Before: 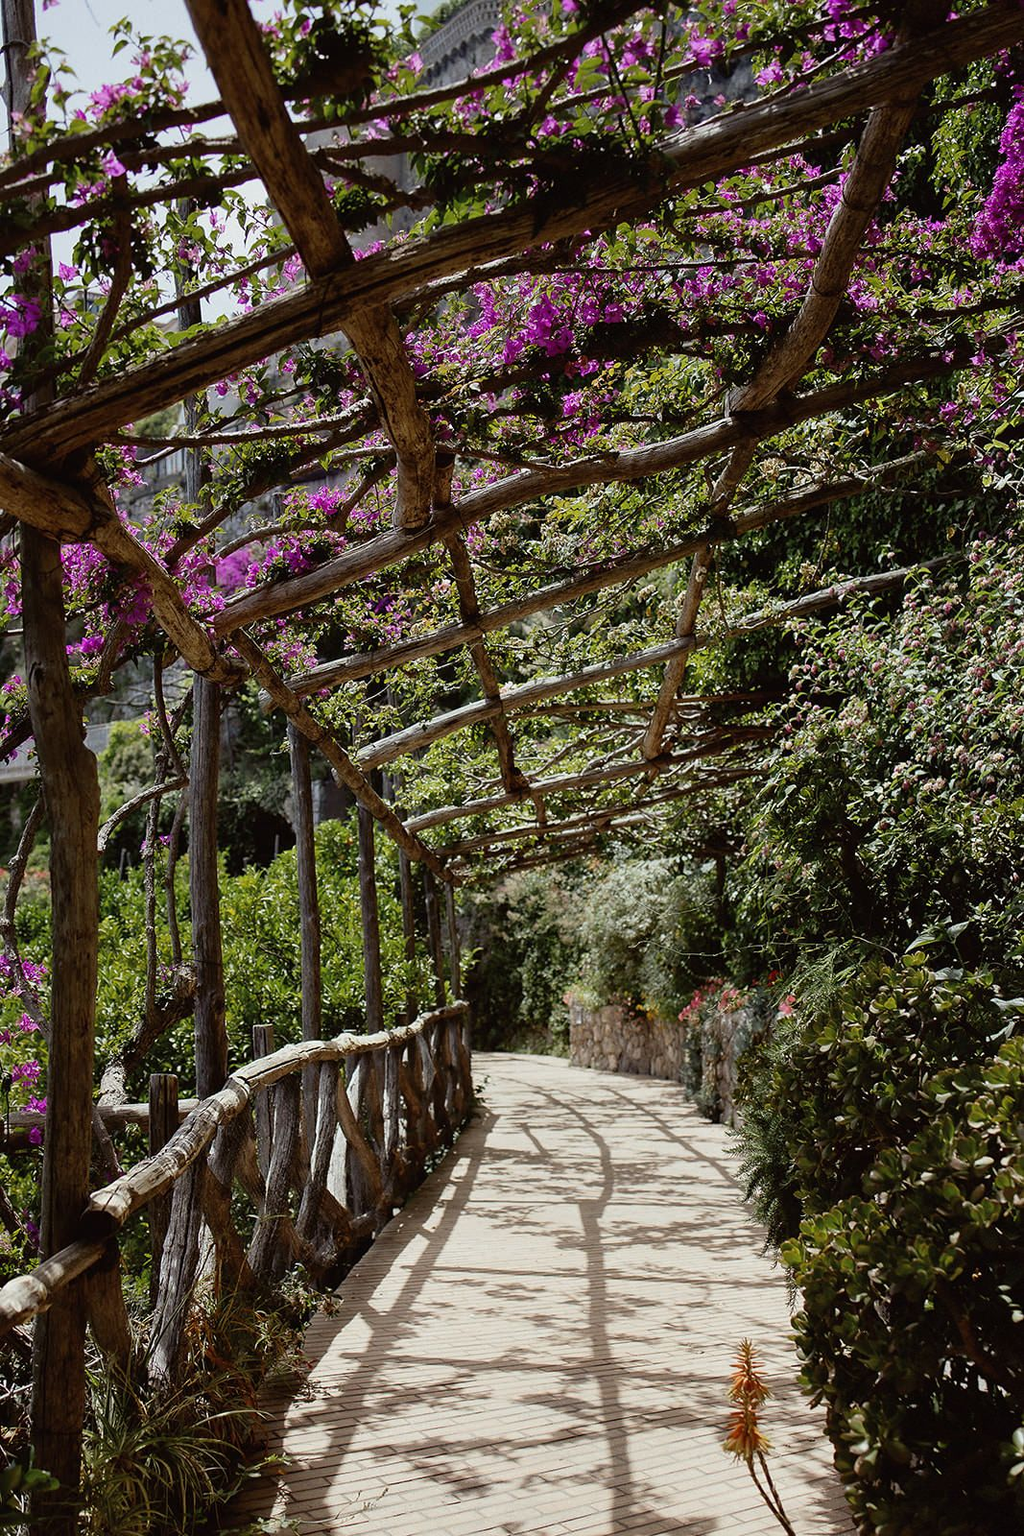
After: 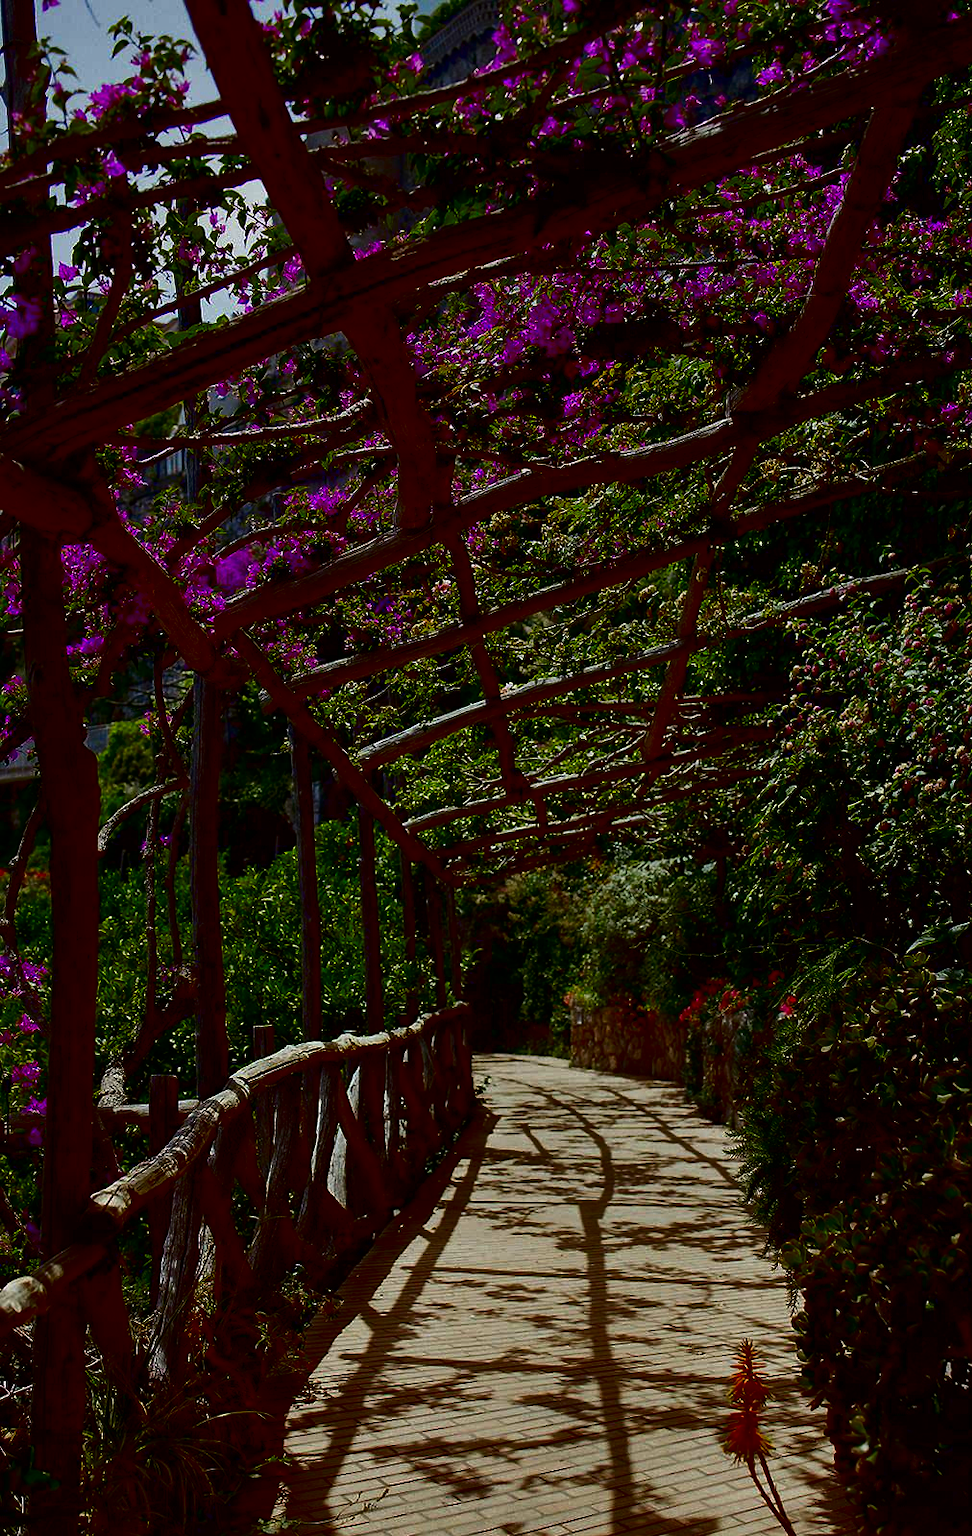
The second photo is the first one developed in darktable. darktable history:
haze removal: compatibility mode true, adaptive false
shadows and highlights: shadows 20.64, highlights -20.21, soften with gaussian
contrast brightness saturation: brightness -0.983, saturation 0.987
crop and rotate: left 0%, right 5.136%
